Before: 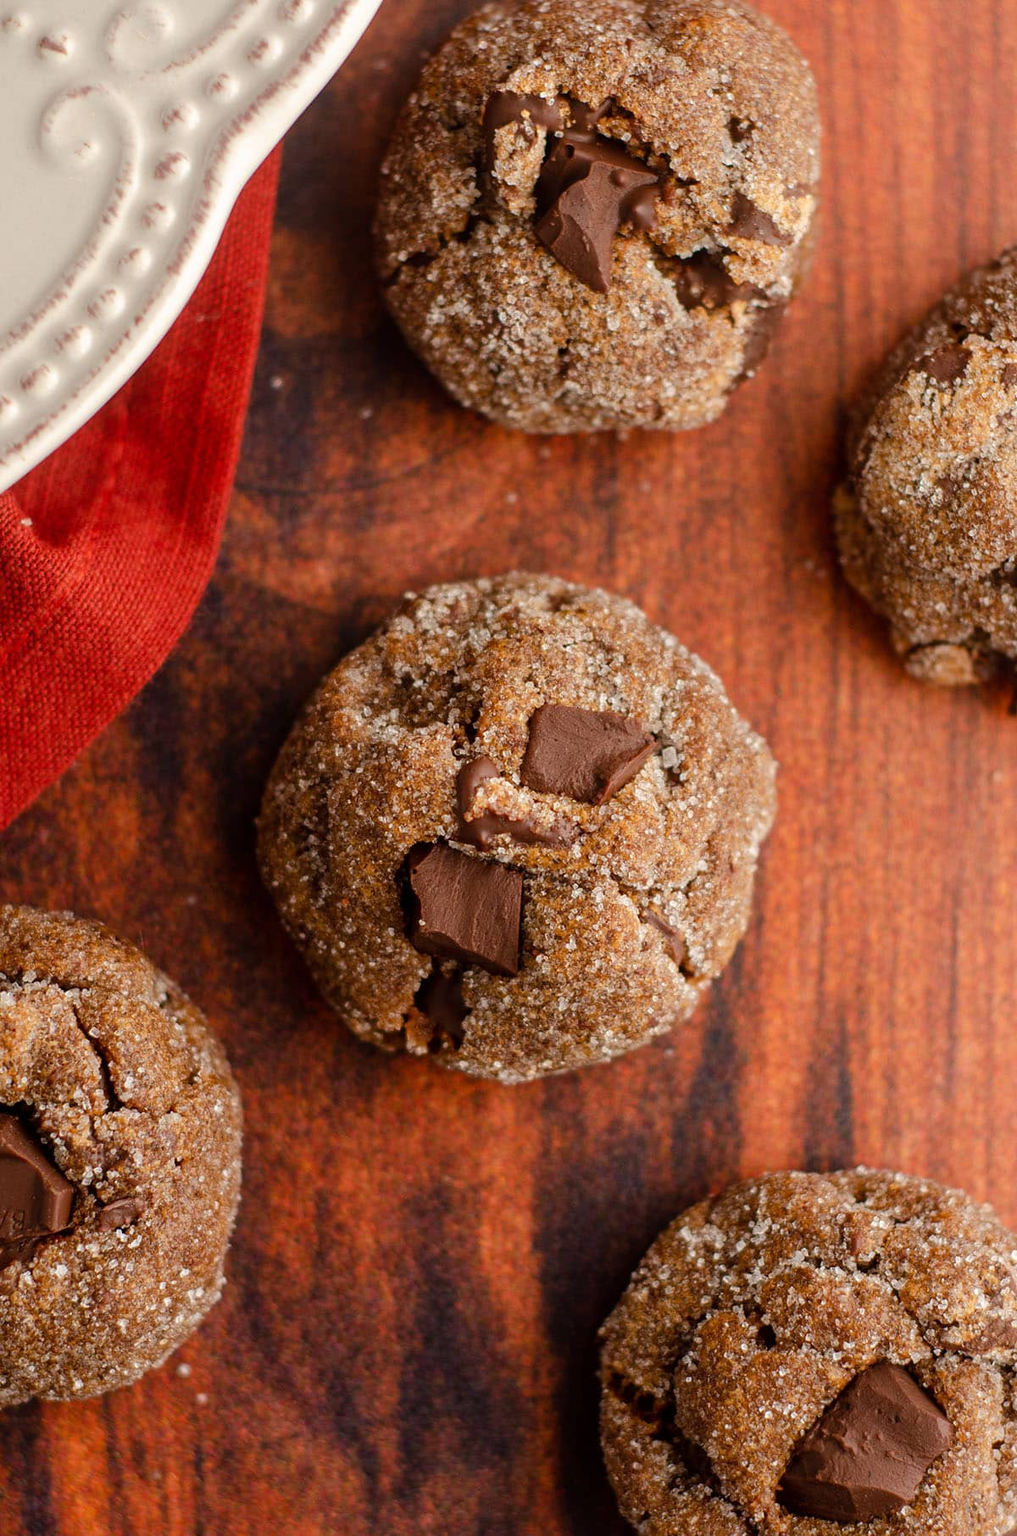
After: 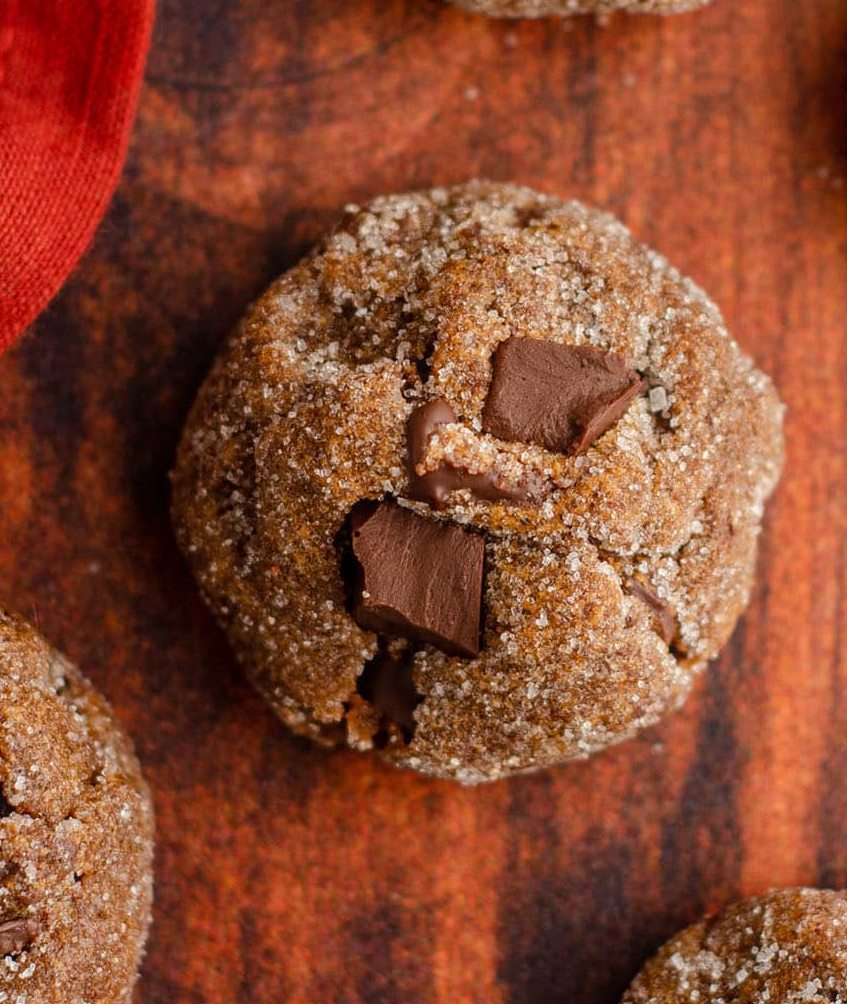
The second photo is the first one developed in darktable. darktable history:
crop: left 11.069%, top 27.274%, right 18.297%, bottom 17.271%
local contrast: detail 109%
